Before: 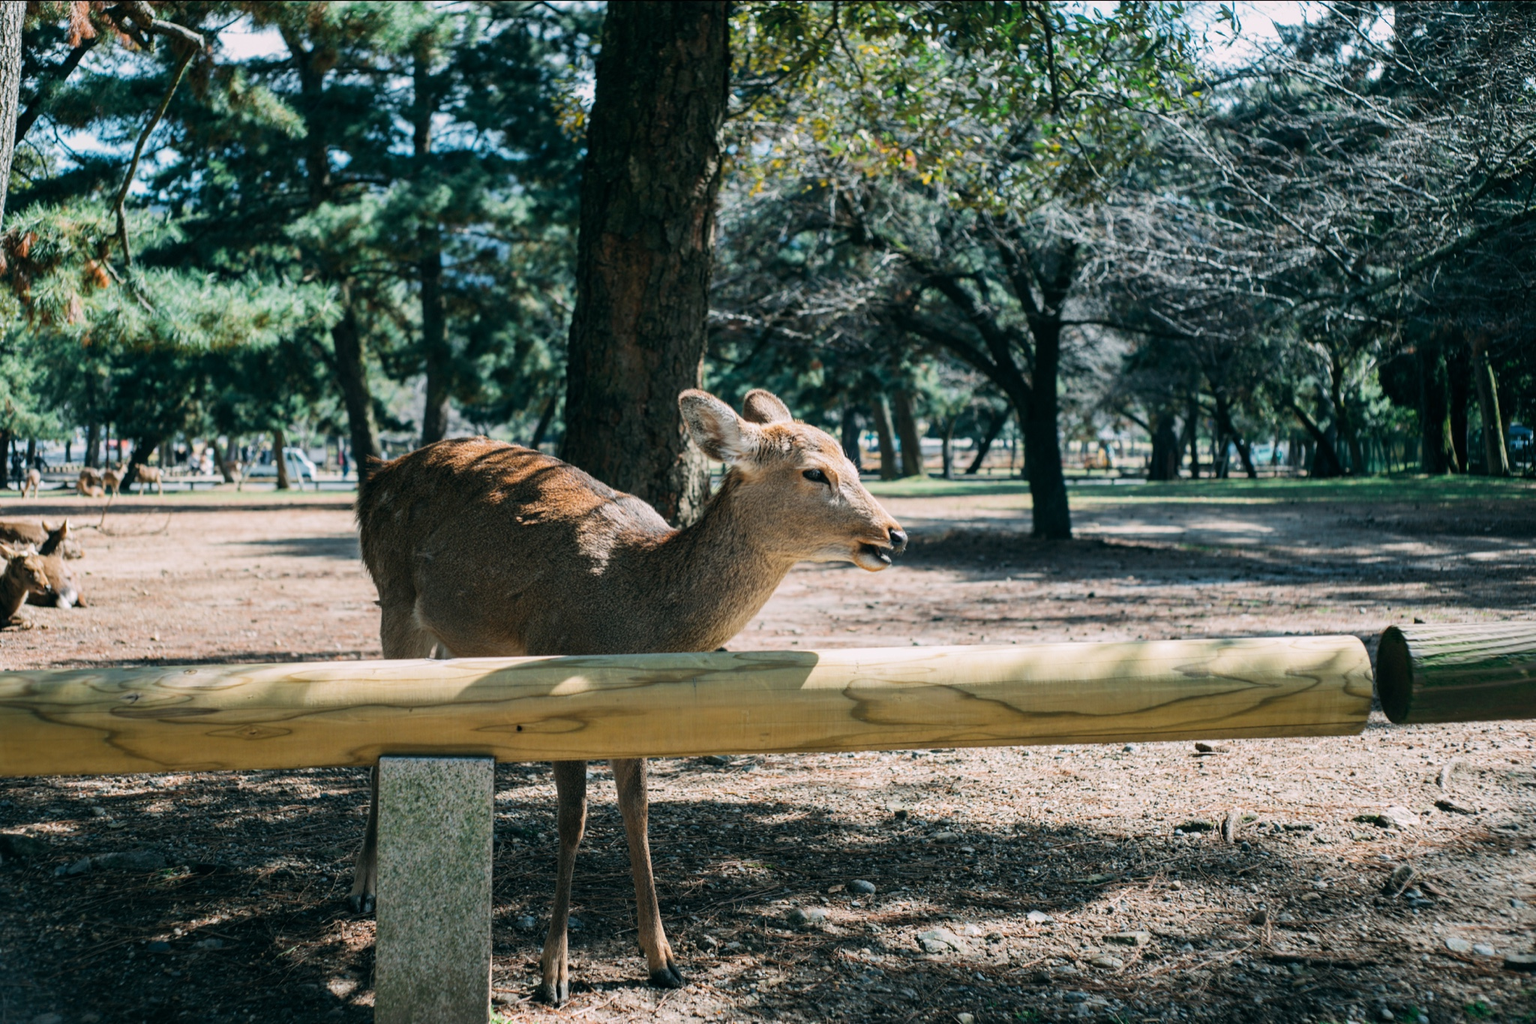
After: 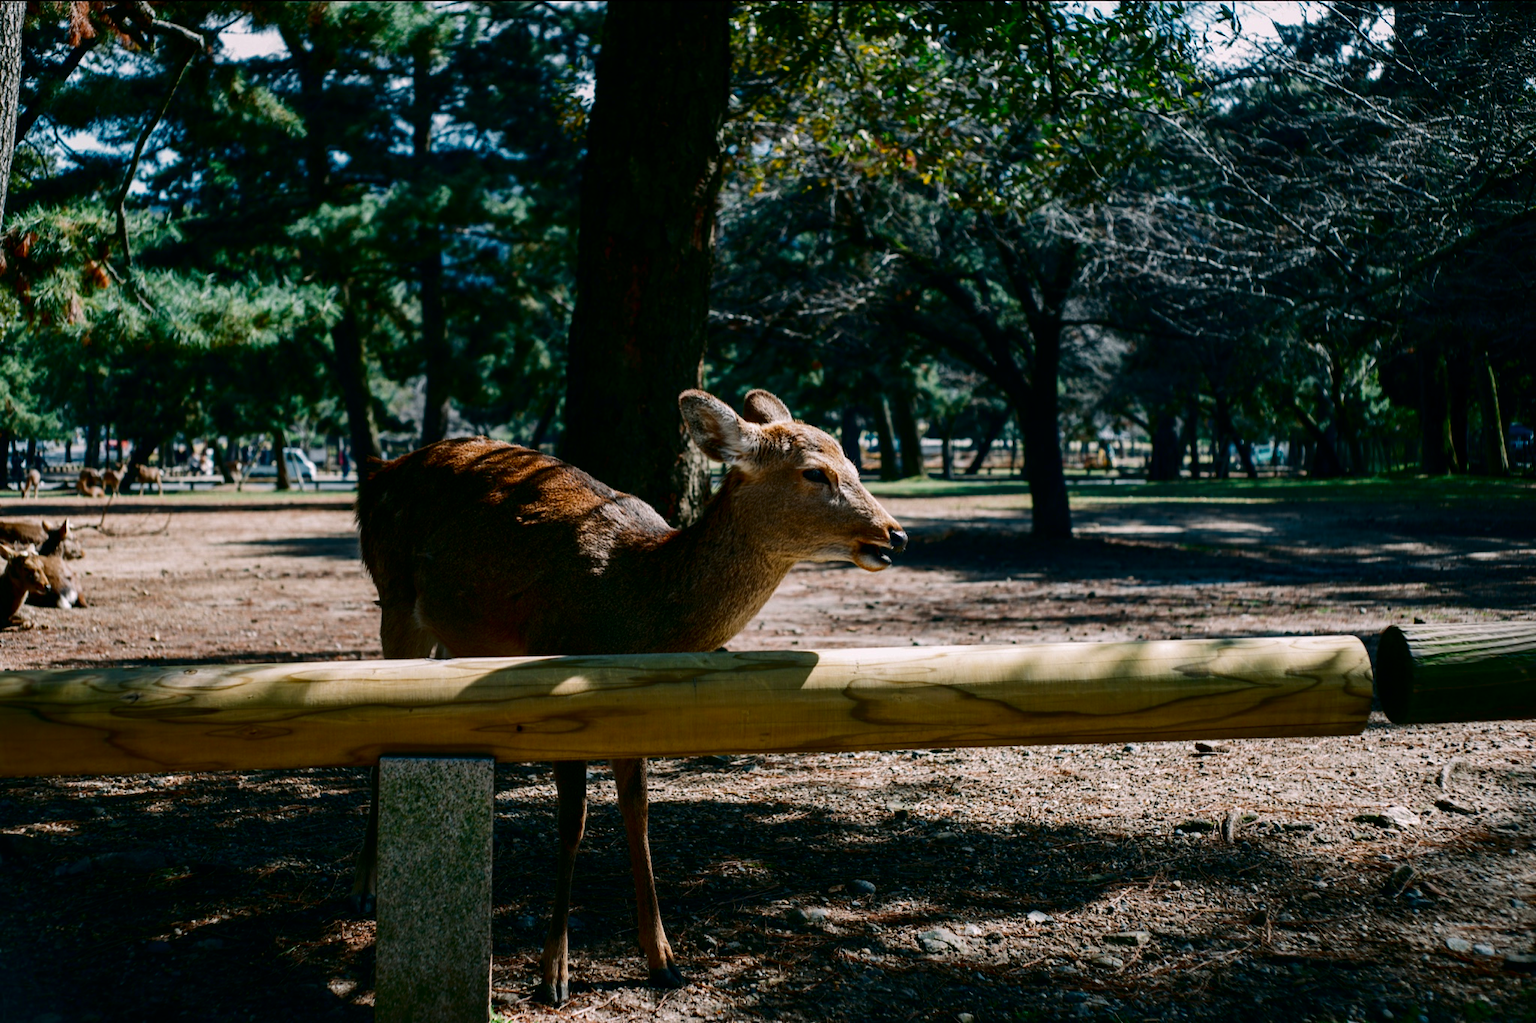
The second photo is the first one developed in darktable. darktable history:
contrast brightness saturation: contrast 0.09, brightness -0.59, saturation 0.17
levels: levels [0, 0.474, 0.947]
